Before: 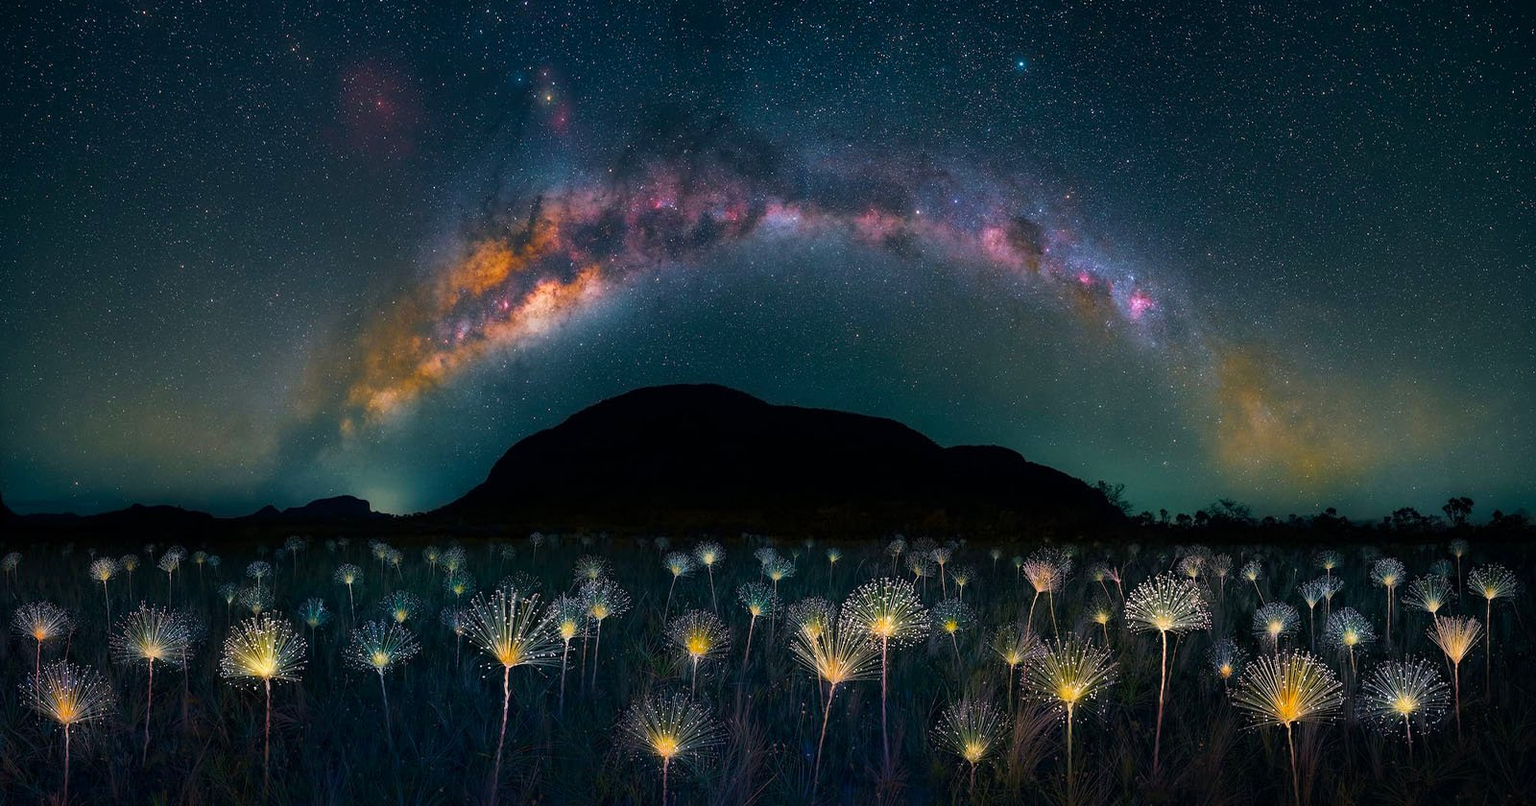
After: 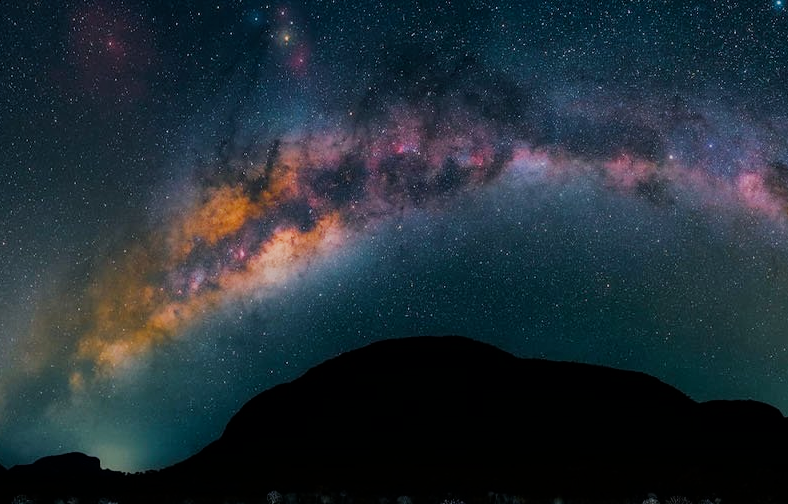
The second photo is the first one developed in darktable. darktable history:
filmic rgb: black relative exposure -7.65 EV, white relative exposure 4.56 EV, hardness 3.61
crop: left 17.835%, top 7.675%, right 32.881%, bottom 32.213%
